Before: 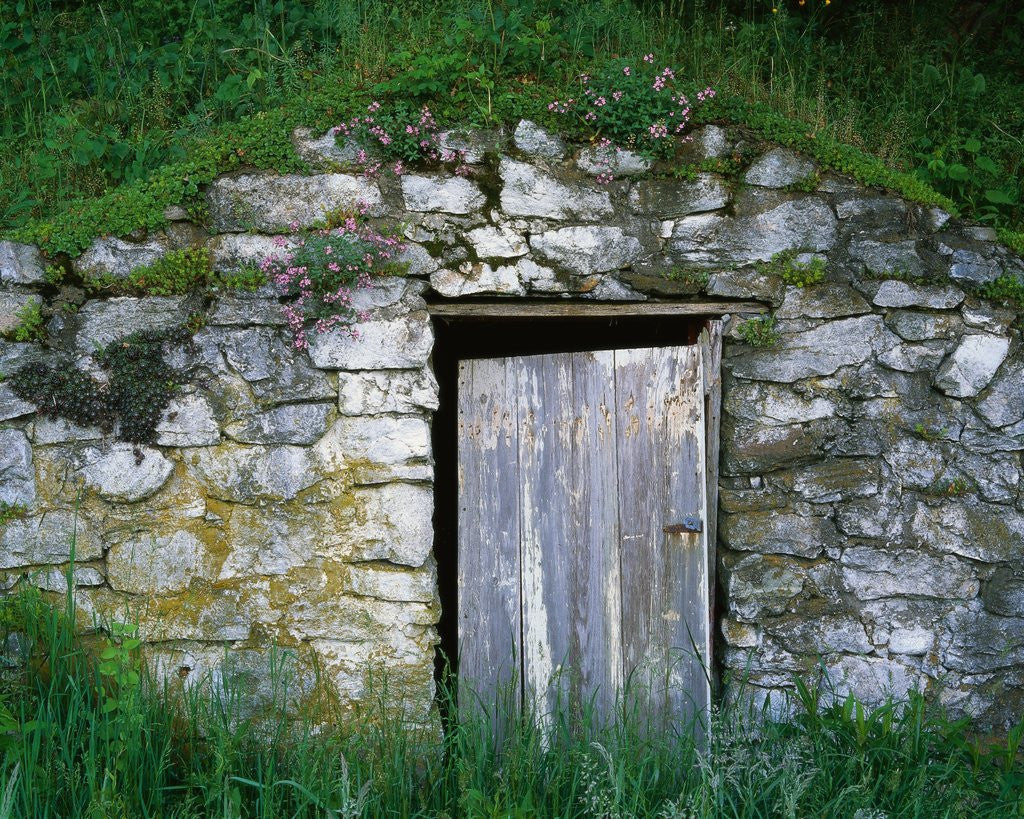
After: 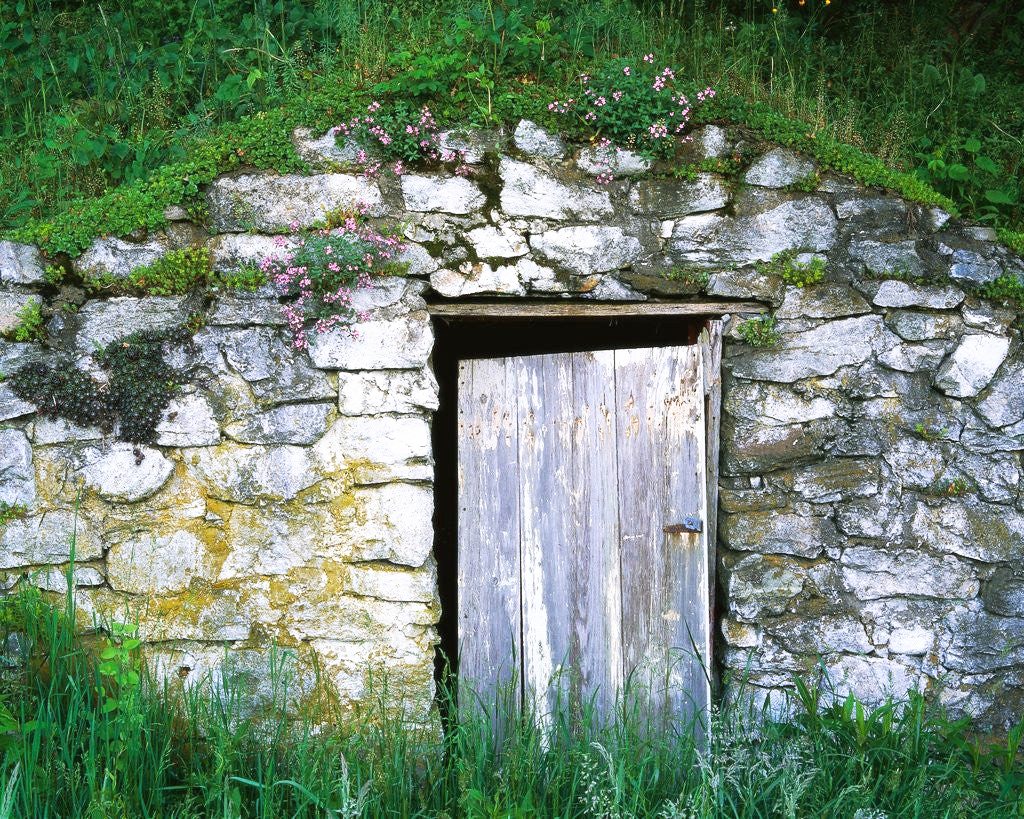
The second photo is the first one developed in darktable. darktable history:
white balance: red 1.009, blue 1.027
tone curve: curves: ch0 [(0, 0) (0.003, 0.01) (0.011, 0.017) (0.025, 0.035) (0.044, 0.068) (0.069, 0.109) (0.1, 0.144) (0.136, 0.185) (0.177, 0.231) (0.224, 0.279) (0.277, 0.346) (0.335, 0.42) (0.399, 0.5) (0.468, 0.603) (0.543, 0.712) (0.623, 0.808) (0.709, 0.883) (0.801, 0.957) (0.898, 0.993) (1, 1)], preserve colors none
